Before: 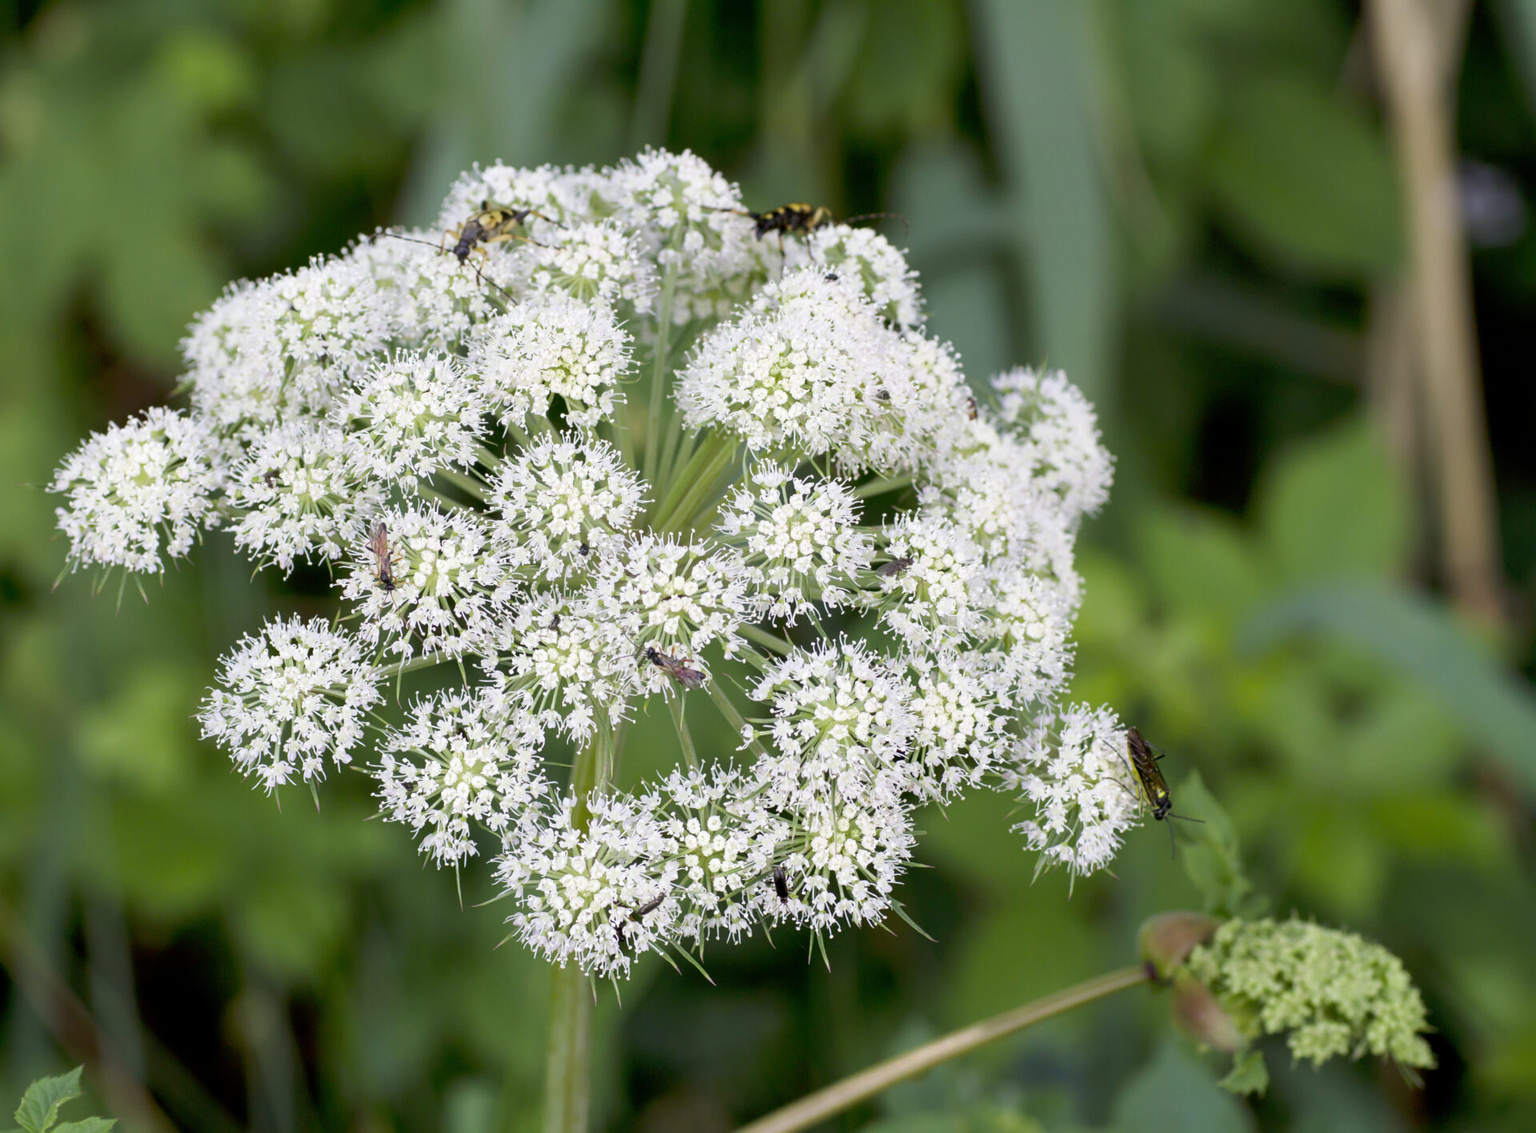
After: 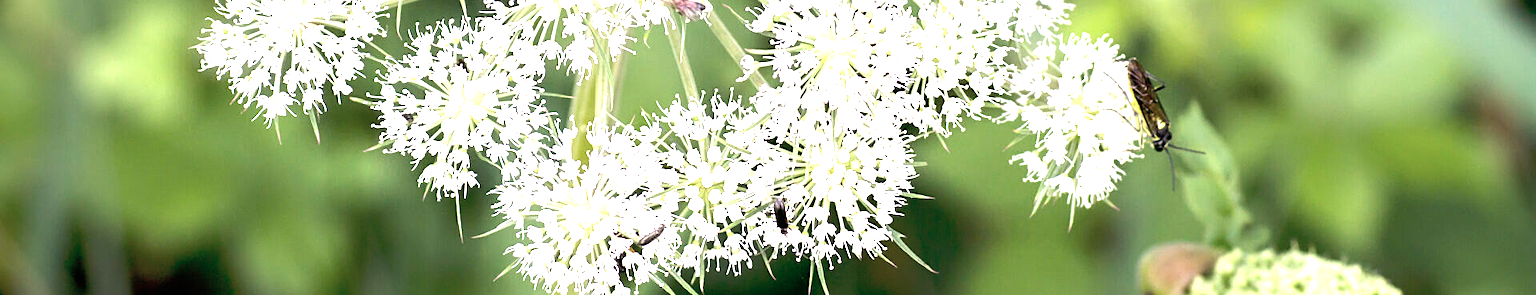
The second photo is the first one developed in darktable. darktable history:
color correction: highlights a* 5.55, highlights b* 5.24, saturation 0.681
exposure: black level correction 0, exposure 1.462 EV, compensate highlight preservation false
sharpen: amount 0.204
tone equalizer: -8 EV -0.001 EV, -7 EV 0.003 EV, -6 EV -0.005 EV, -5 EV -0.014 EV, -4 EV -0.074 EV, -3 EV -0.222 EV, -2 EV -0.258 EV, -1 EV 0.085 EV, +0 EV 0.301 EV
crop and rotate: top 59.044%, bottom 14.875%
